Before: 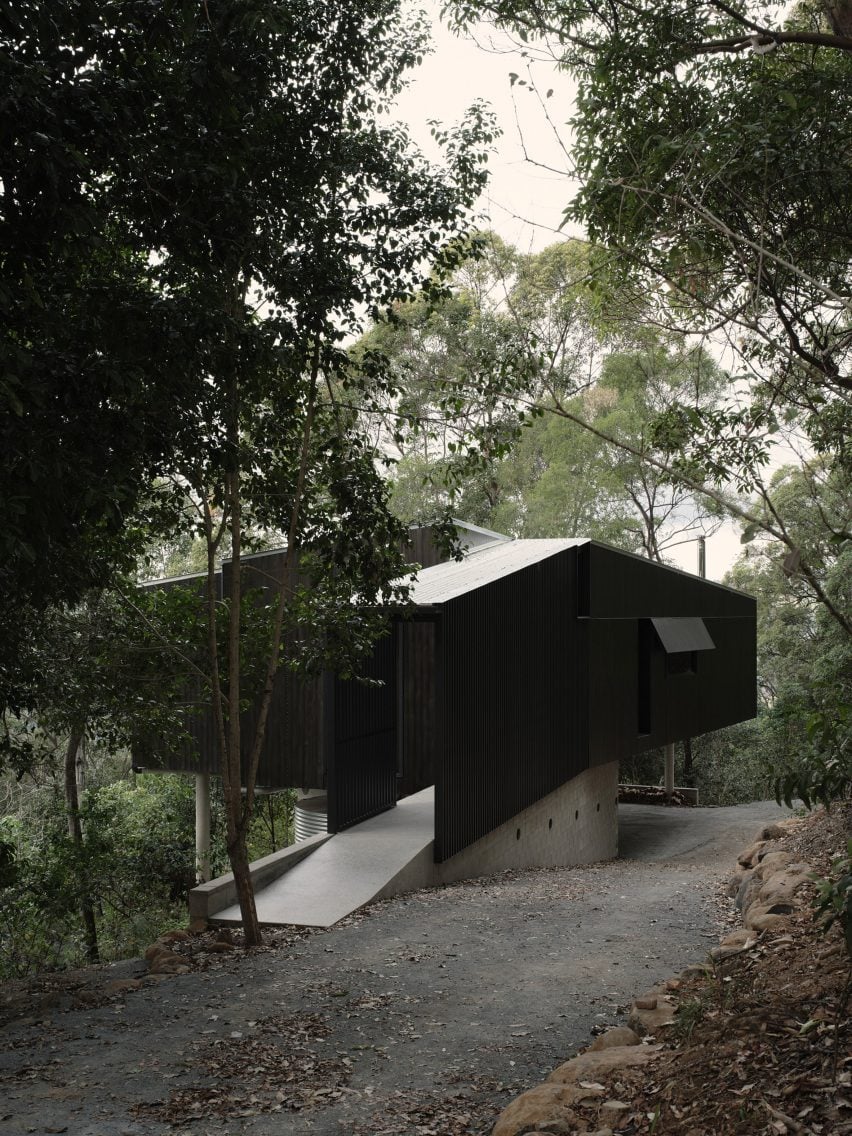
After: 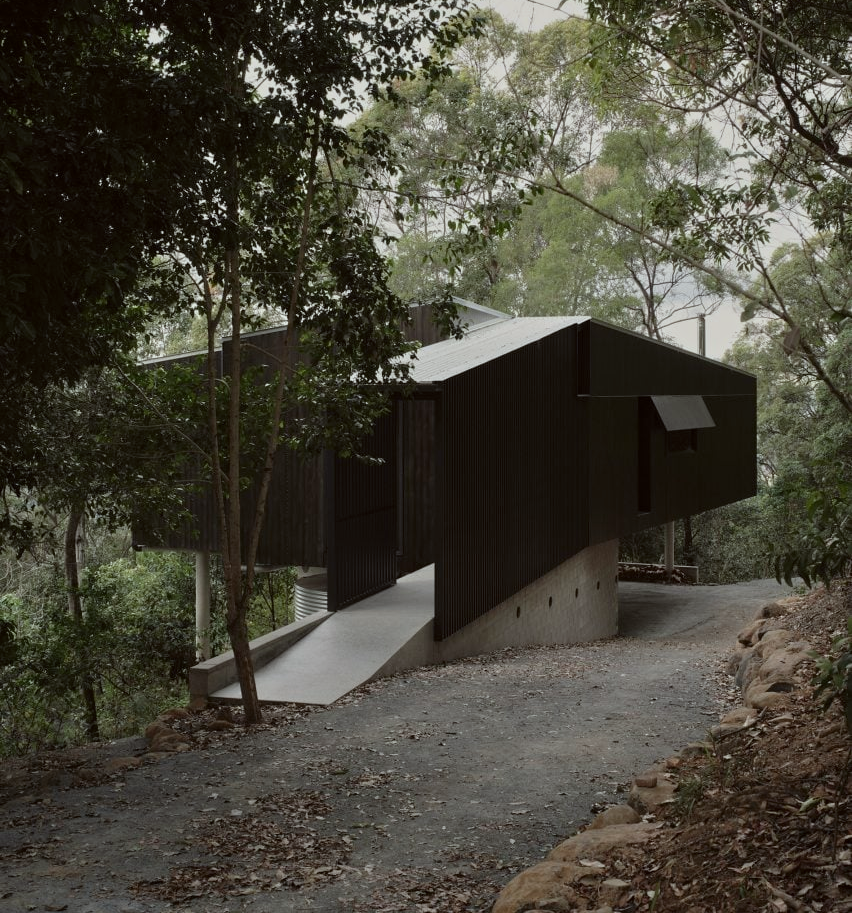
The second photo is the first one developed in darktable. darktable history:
tone equalizer: -8 EV -0.001 EV, -7 EV 0.005 EV, -6 EV -0.01 EV, -5 EV 0.019 EV, -4 EV -0.01 EV, -3 EV 0.005 EV, -2 EV -0.071 EV, -1 EV -0.292 EV, +0 EV -0.583 EV
crop and rotate: top 19.593%
color correction: highlights a* -2.85, highlights b* -2.54, shadows a* 2.2, shadows b* 2.65
